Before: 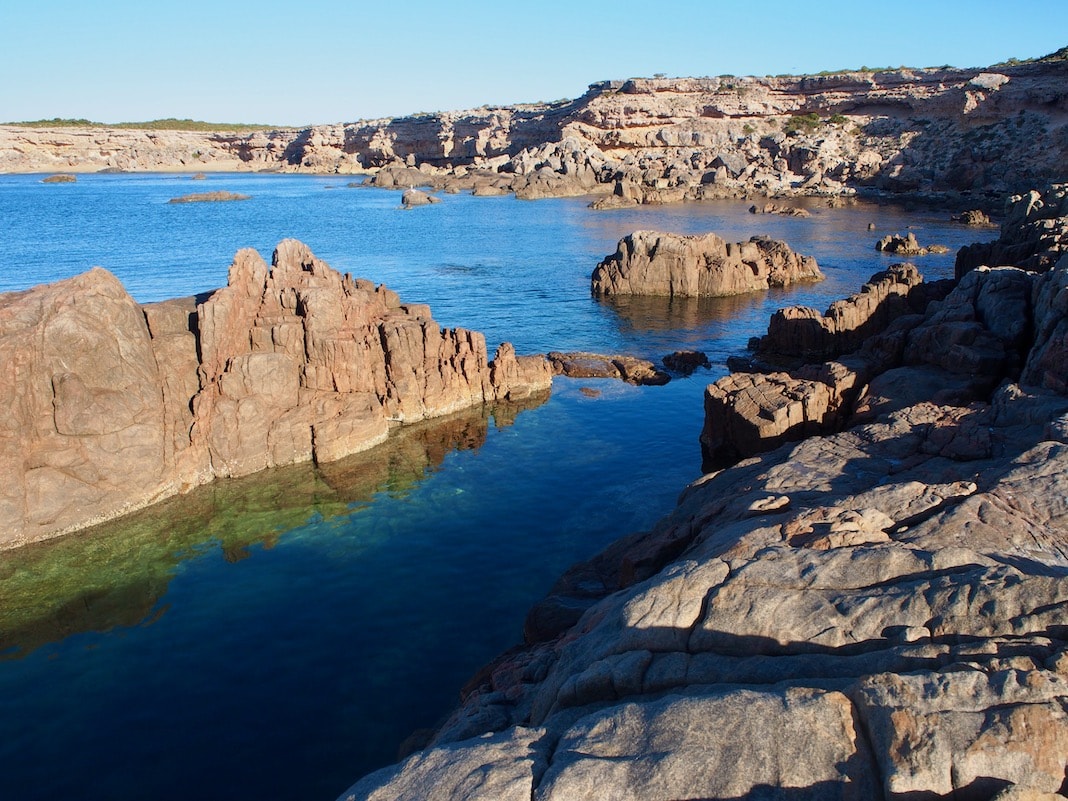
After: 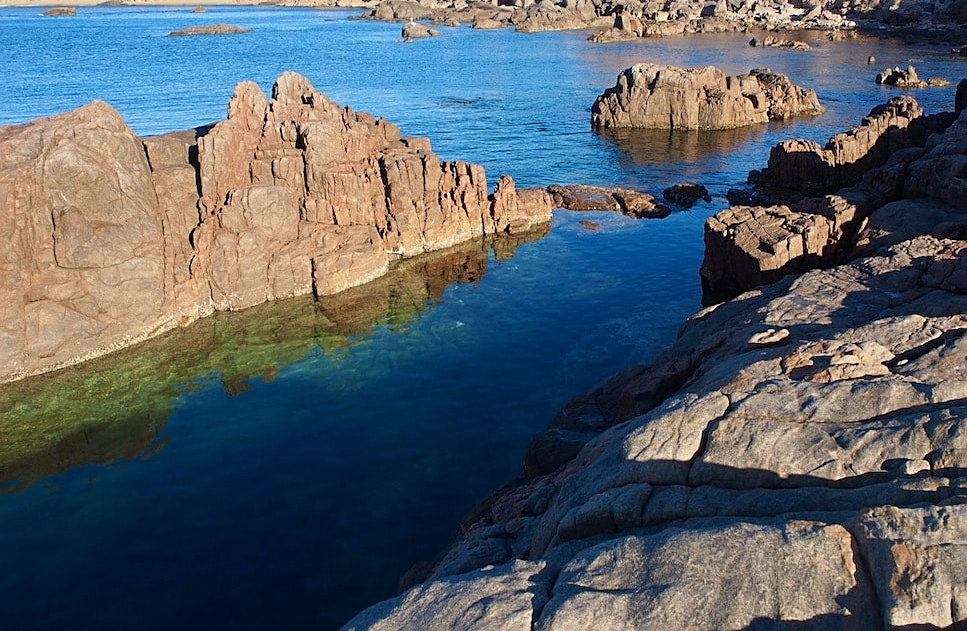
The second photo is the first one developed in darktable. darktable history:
sharpen: on, module defaults
crop: top 20.932%, right 9.408%, bottom 0.269%
